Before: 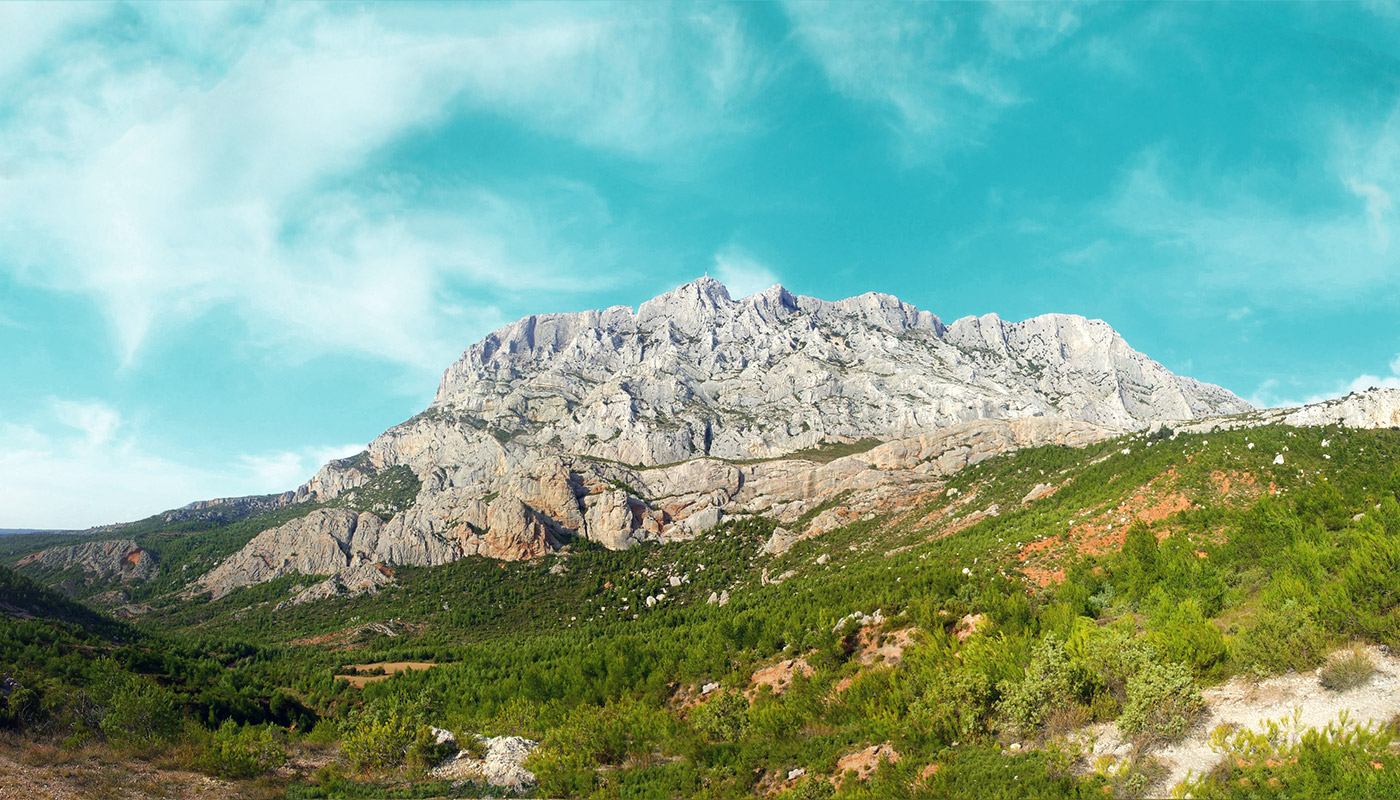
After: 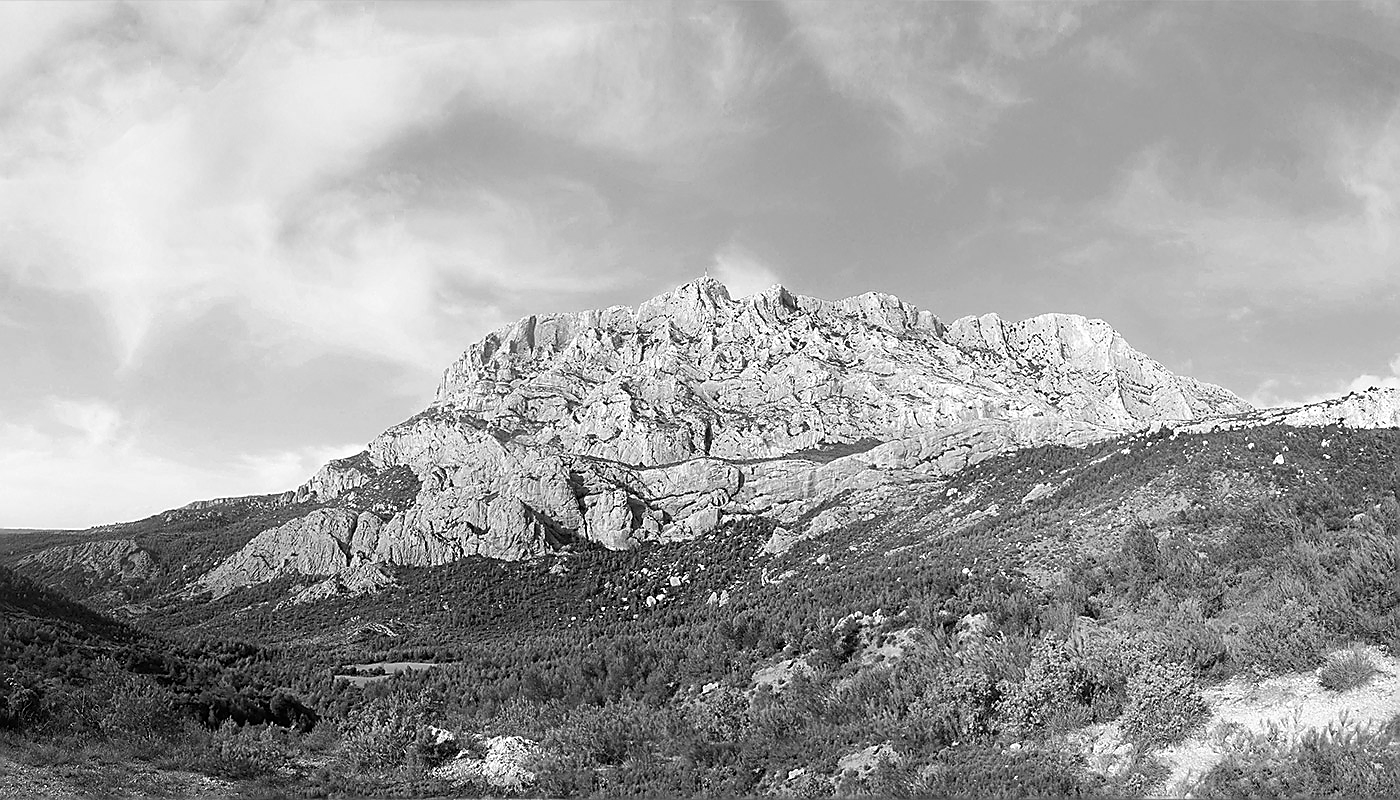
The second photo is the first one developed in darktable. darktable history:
sharpen: radius 1.4, amount 1.25, threshold 0.7
monochrome: on, module defaults
